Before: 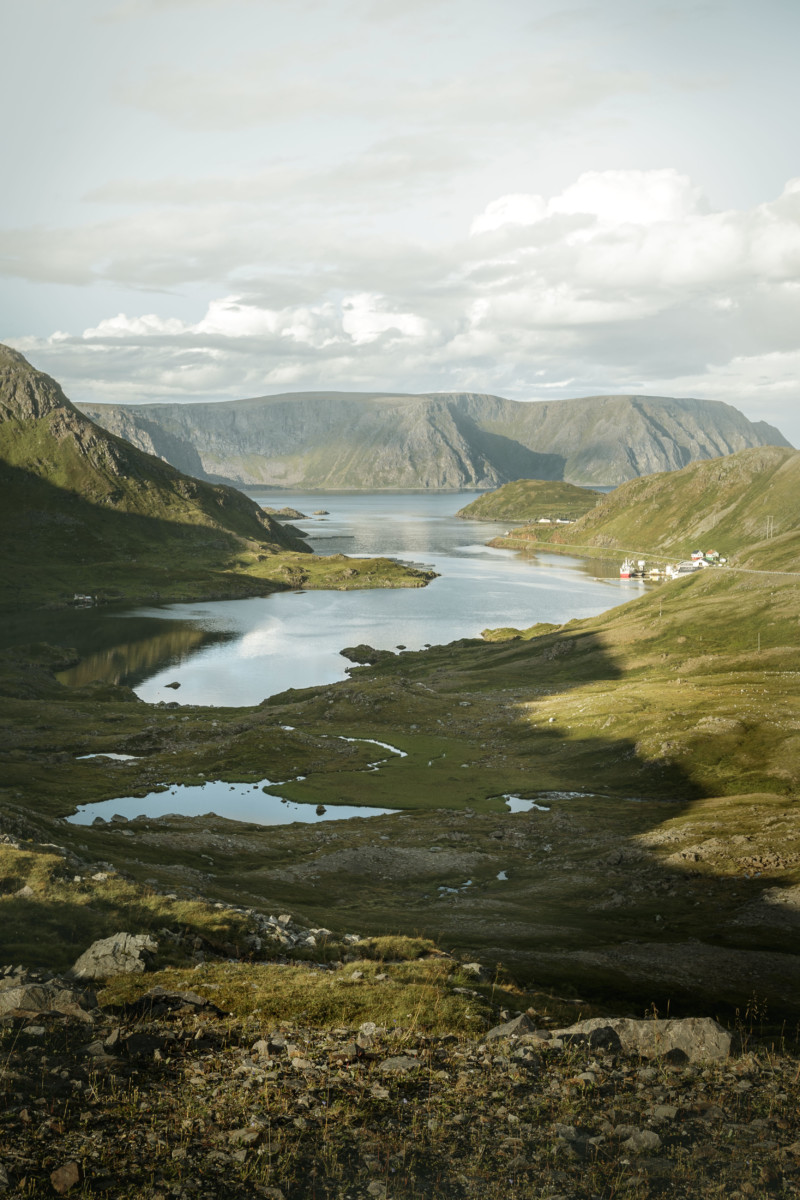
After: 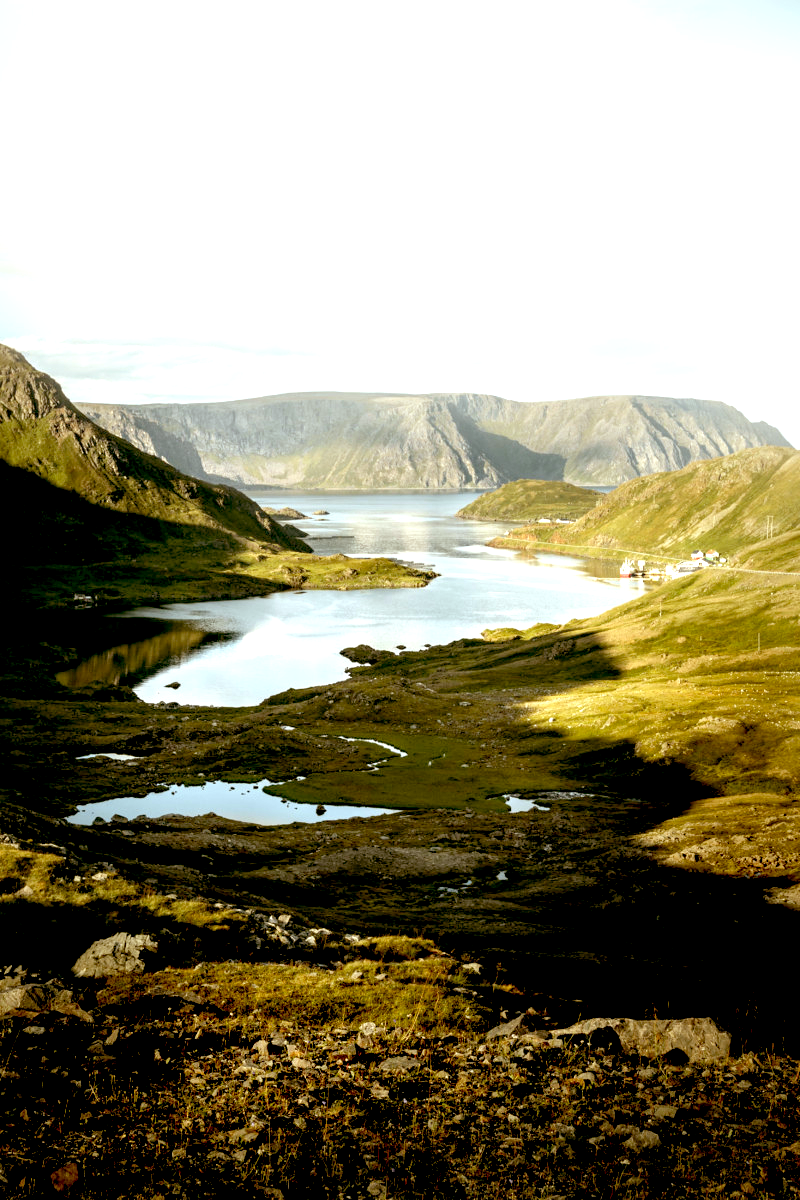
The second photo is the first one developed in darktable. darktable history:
white balance: emerald 1
exposure: black level correction 0.035, exposure 0.9 EV, compensate highlight preservation false
rgb levels: mode RGB, independent channels, levels [[0, 0.5, 1], [0, 0.521, 1], [0, 0.536, 1]]
